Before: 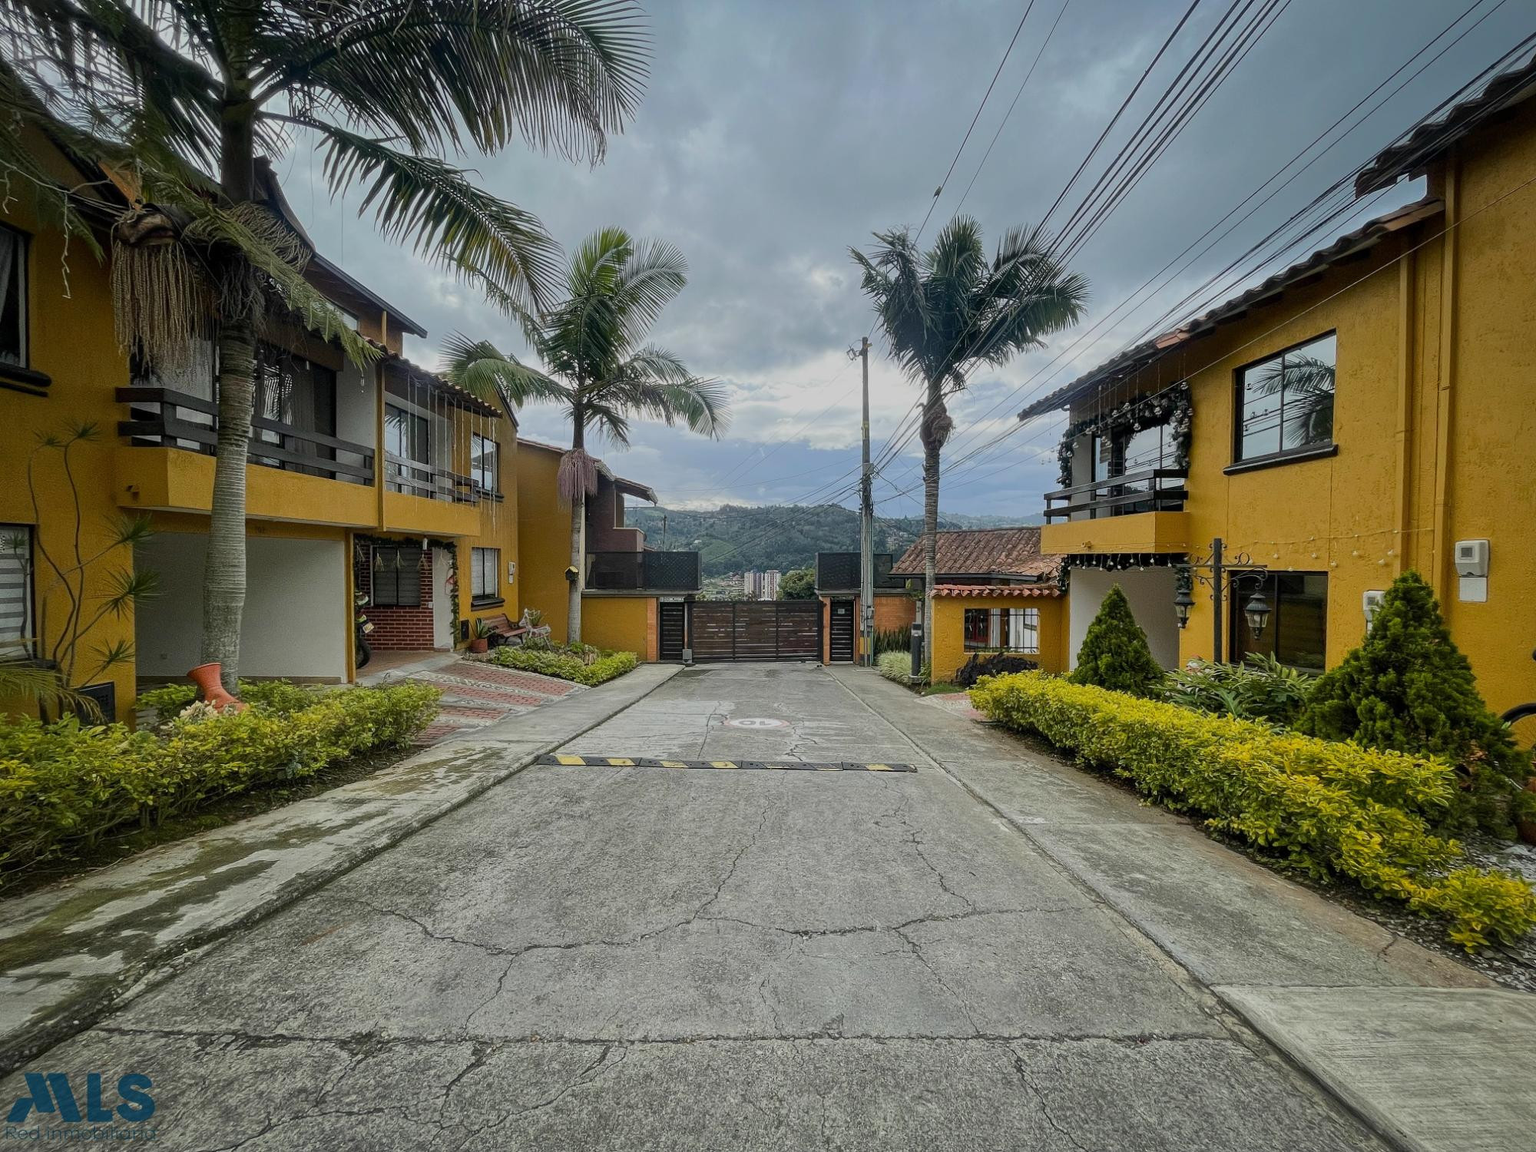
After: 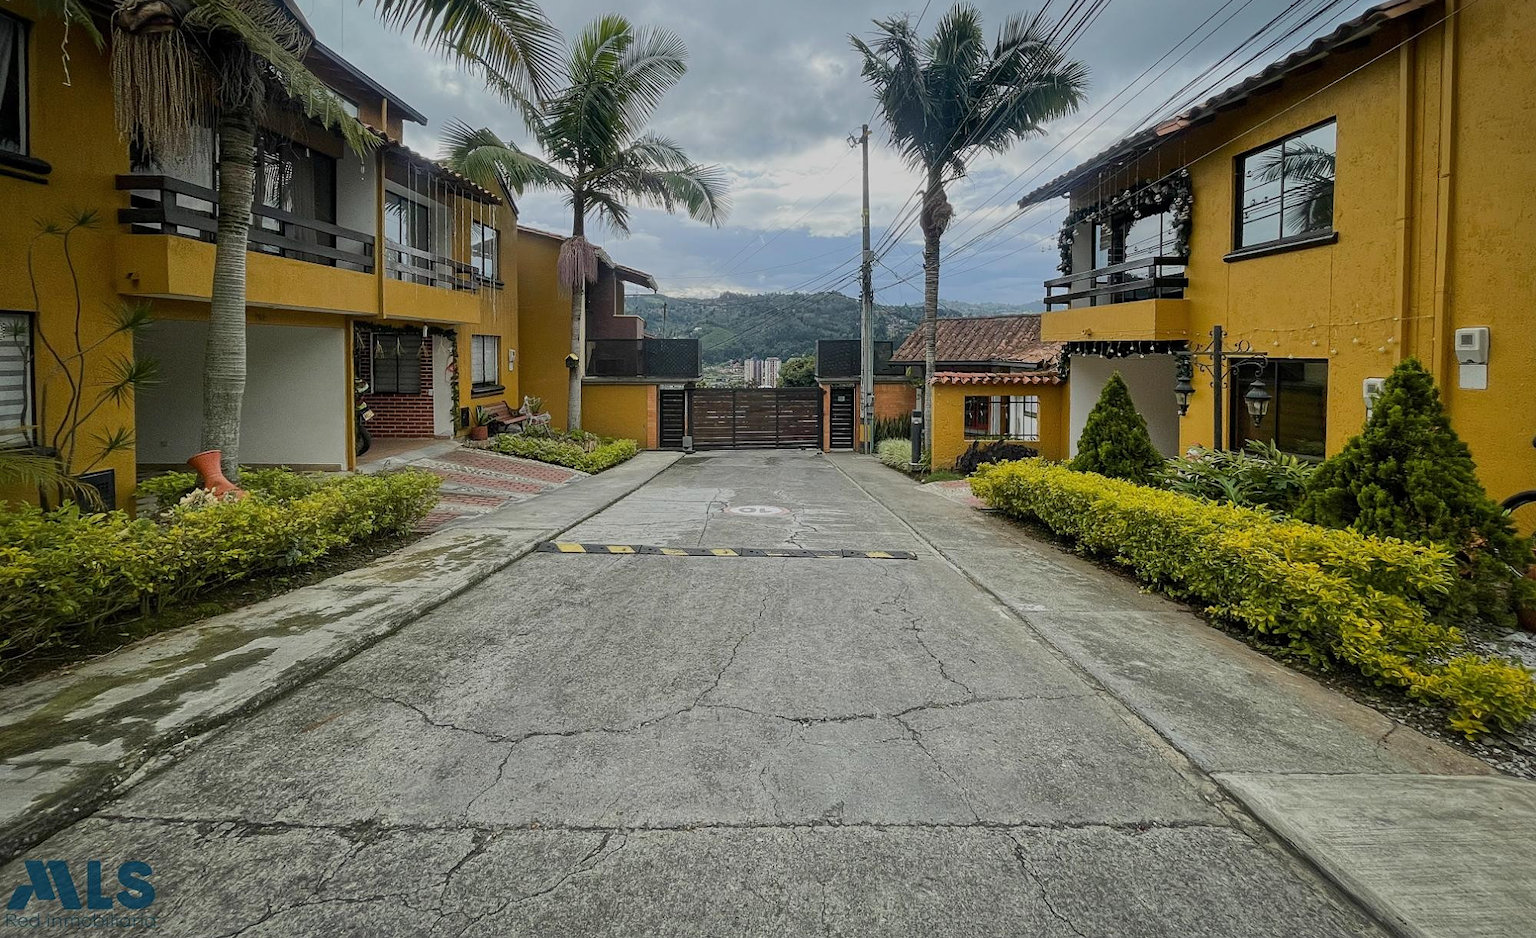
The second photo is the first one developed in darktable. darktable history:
sharpen: amount 0.2
crop and rotate: top 18.507%
